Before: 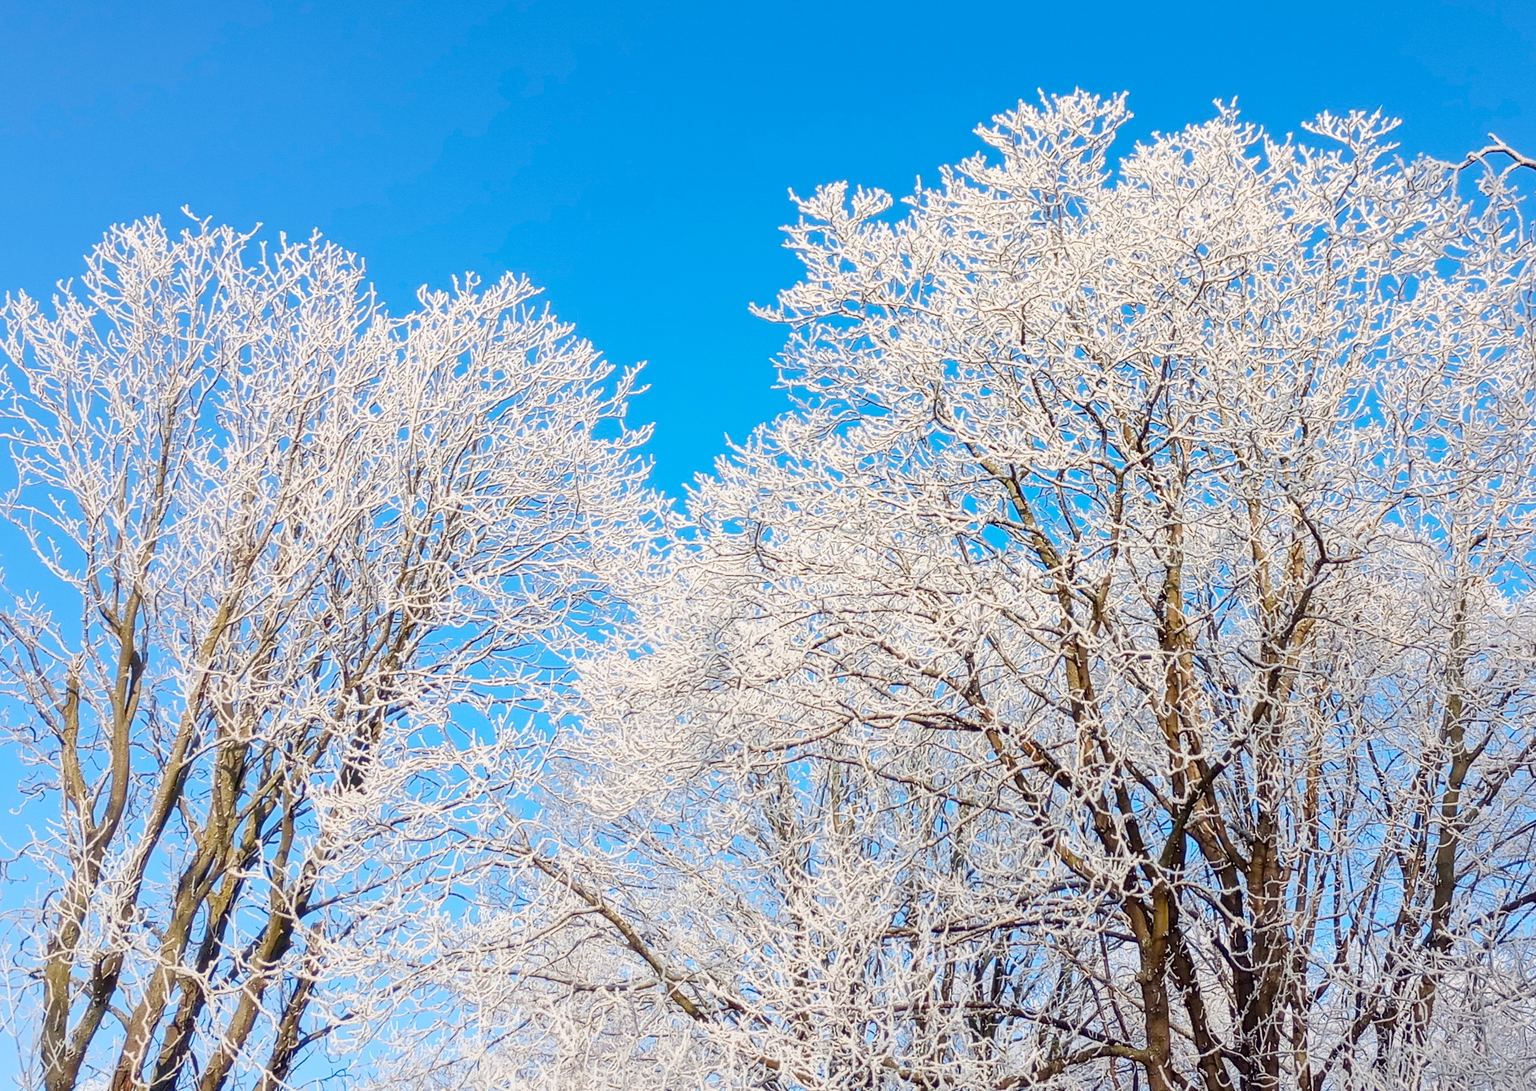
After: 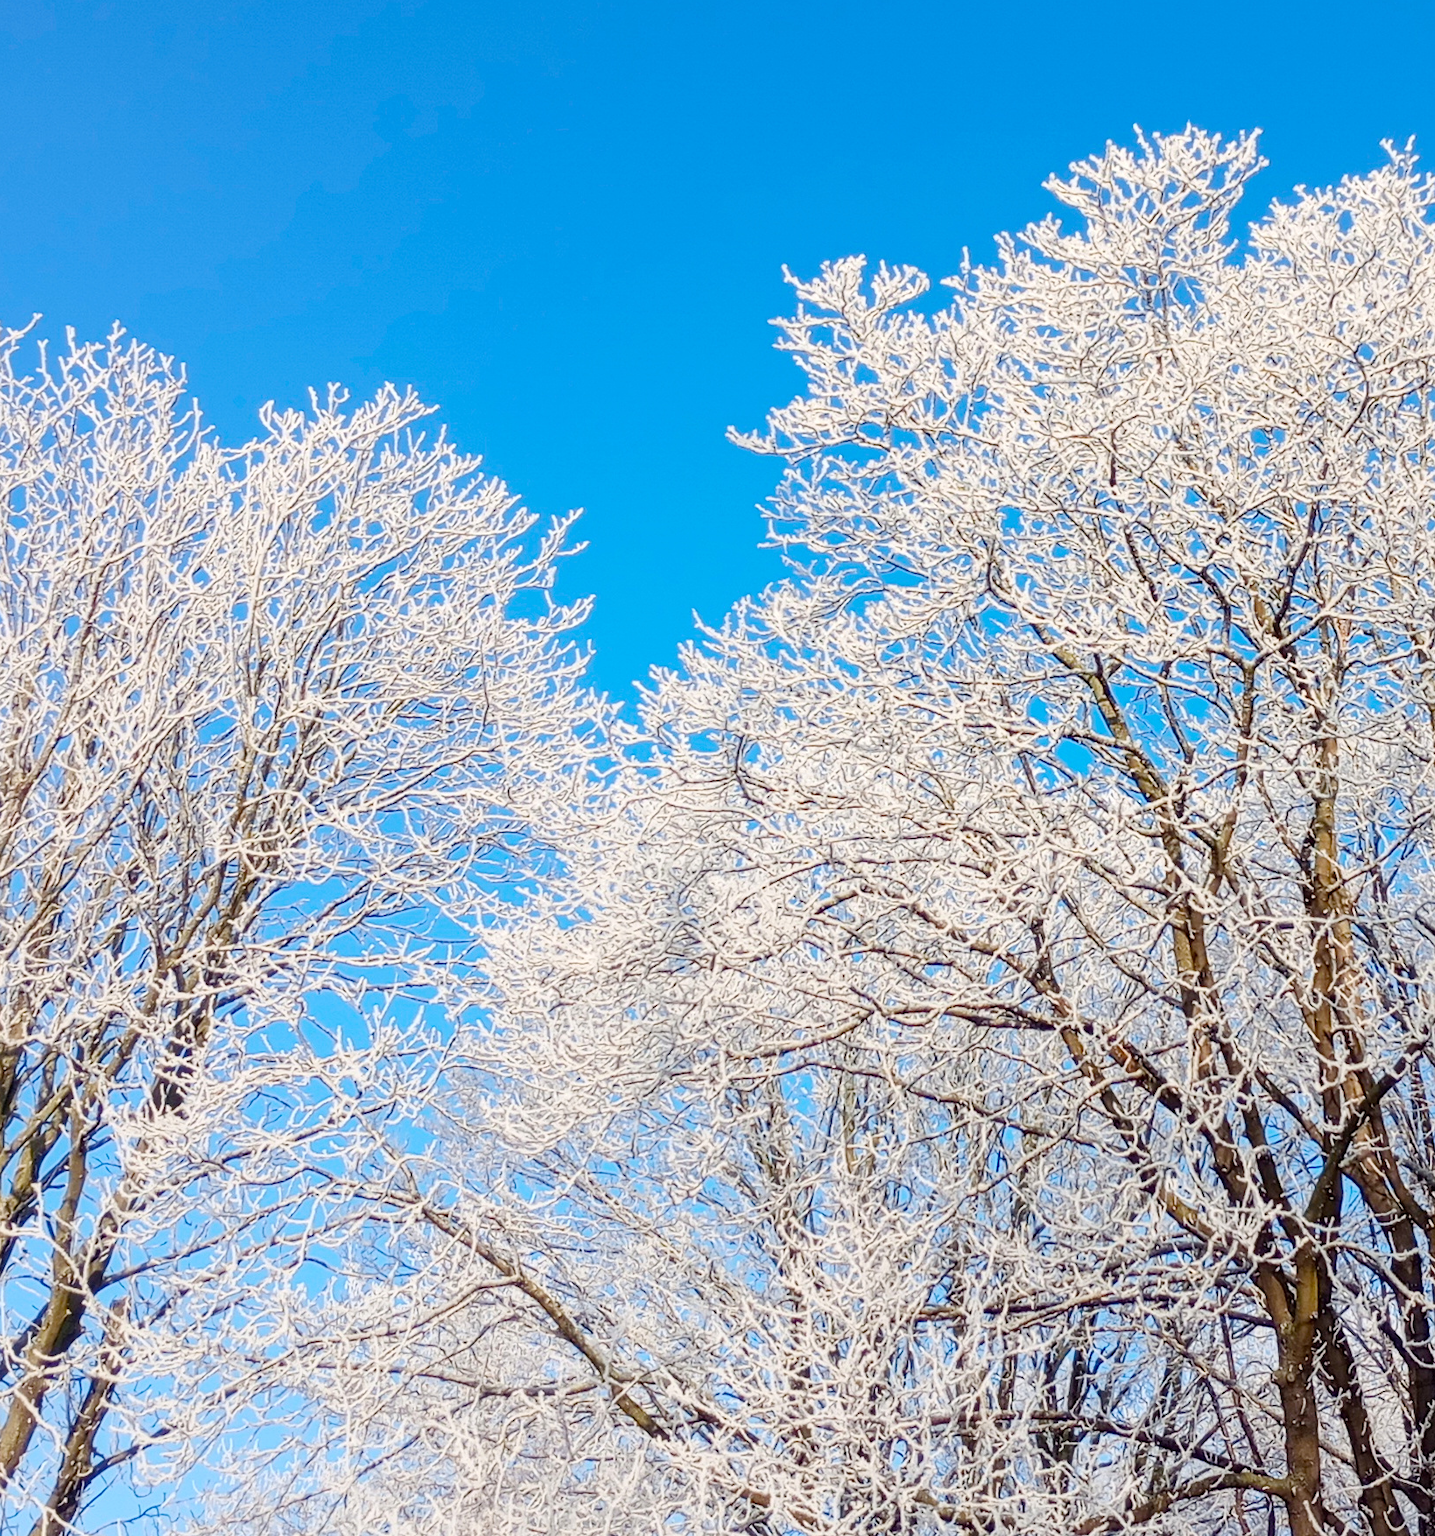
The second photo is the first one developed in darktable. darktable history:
crop and rotate: left 15.209%, right 18.44%
